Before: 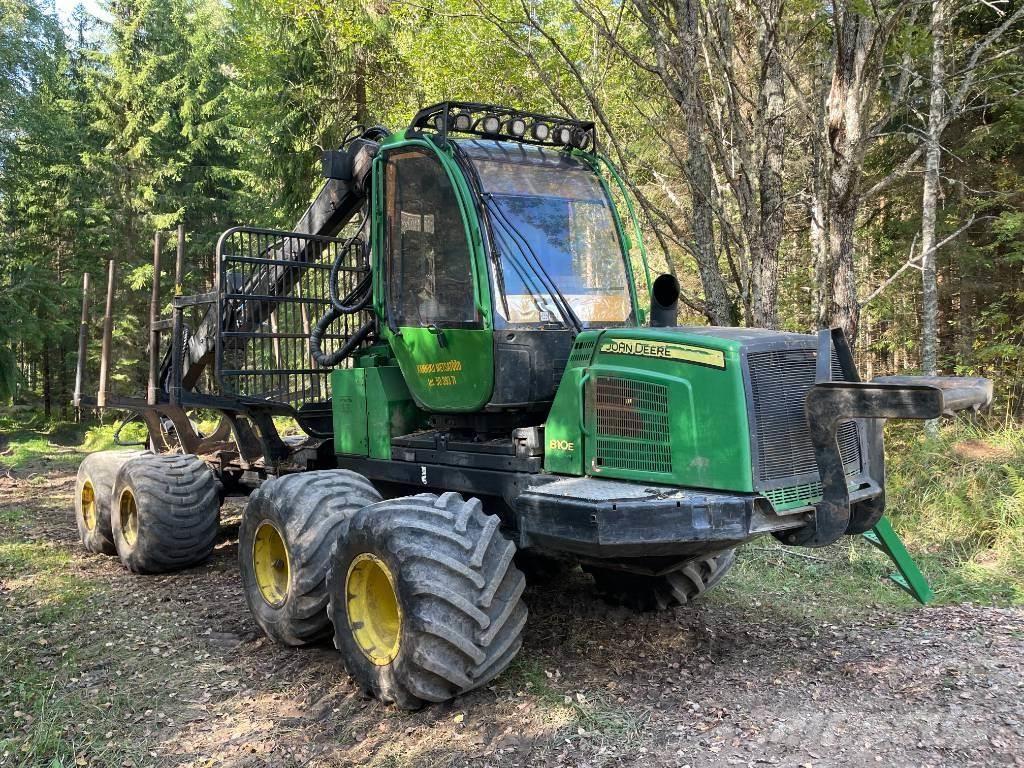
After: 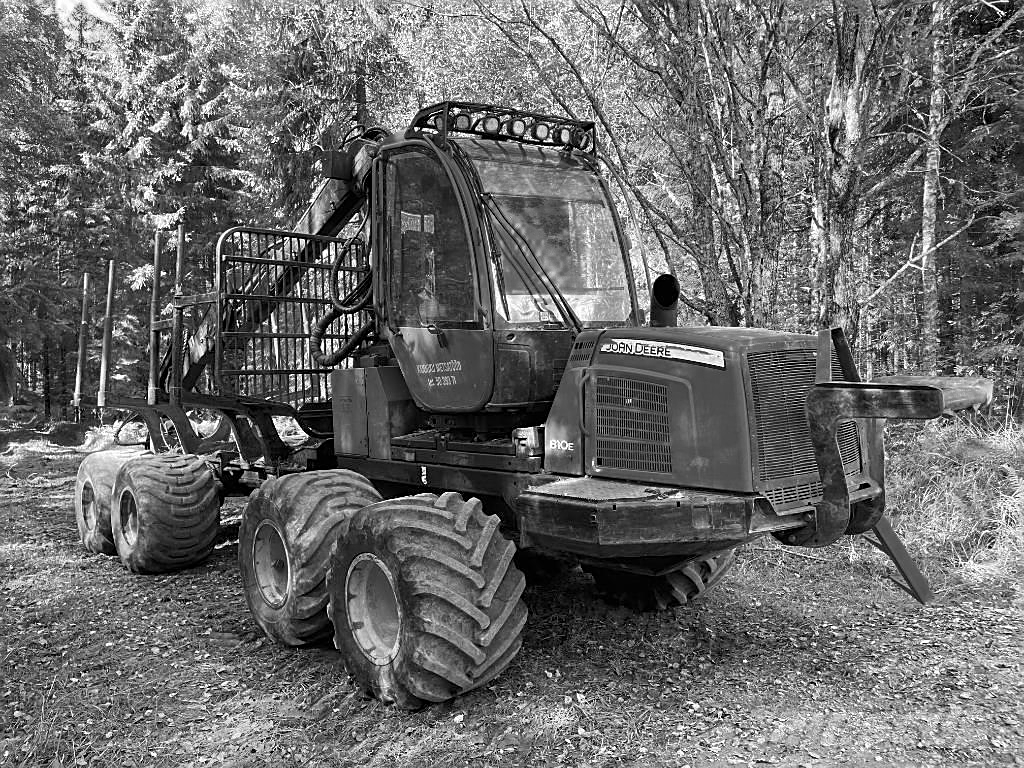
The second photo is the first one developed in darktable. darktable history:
sharpen: on, module defaults
color zones: curves: ch0 [(0.002, 0.589) (0.107, 0.484) (0.146, 0.249) (0.217, 0.352) (0.309, 0.525) (0.39, 0.404) (0.455, 0.169) (0.597, 0.055) (0.724, 0.212) (0.775, 0.691) (0.869, 0.571) (1, 0.587)]; ch1 [(0, 0) (0.143, 0) (0.286, 0) (0.429, 0) (0.571, 0) (0.714, 0) (0.857, 0)]
